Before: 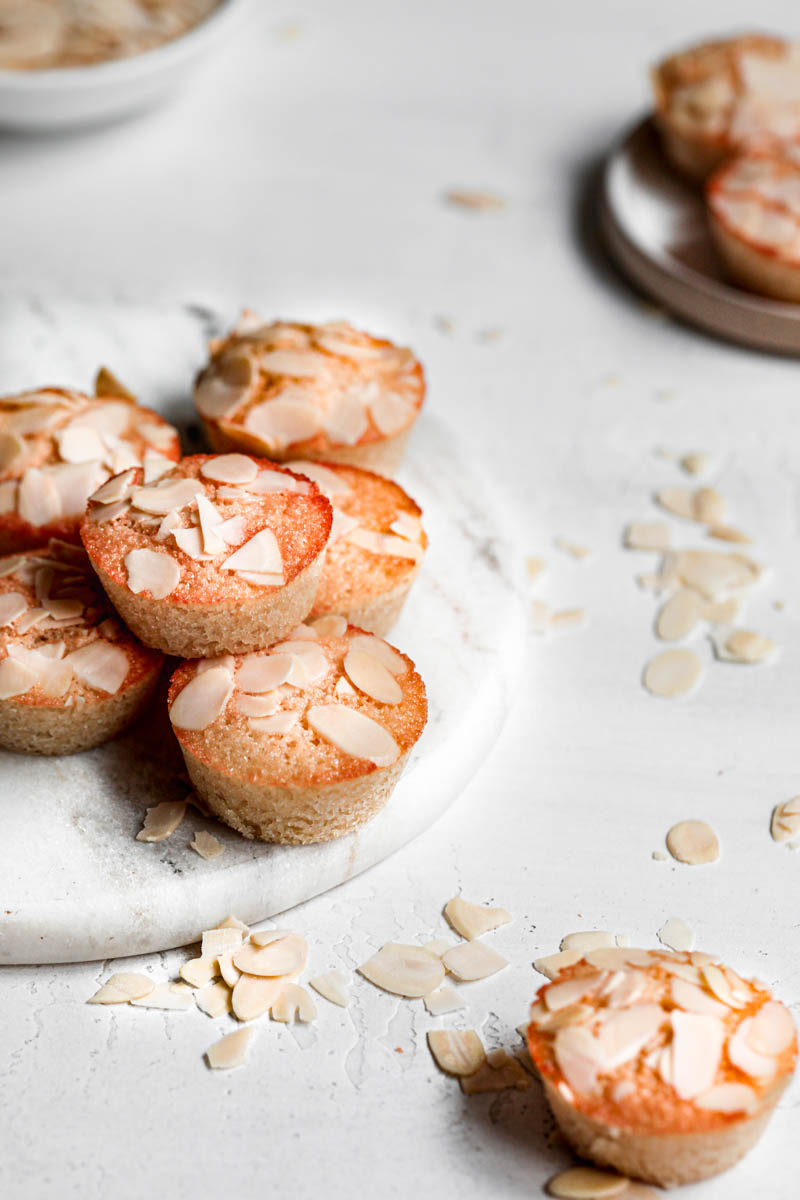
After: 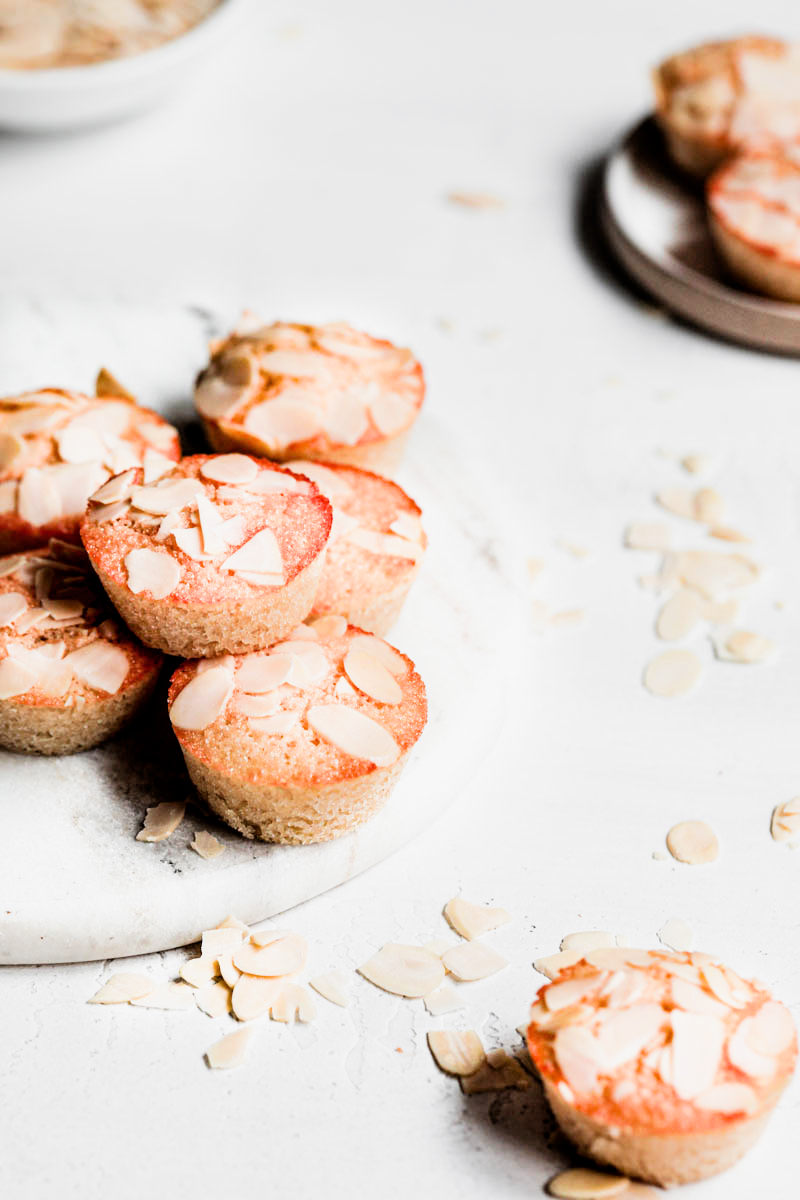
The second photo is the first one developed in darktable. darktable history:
filmic rgb: black relative exposure -5.04 EV, white relative exposure 4 EV, hardness 2.9, contrast 1.384, highlights saturation mix -28.64%
exposure: black level correction 0, exposure 0.697 EV, compensate exposure bias true, compensate highlight preservation false
tone equalizer: on, module defaults
